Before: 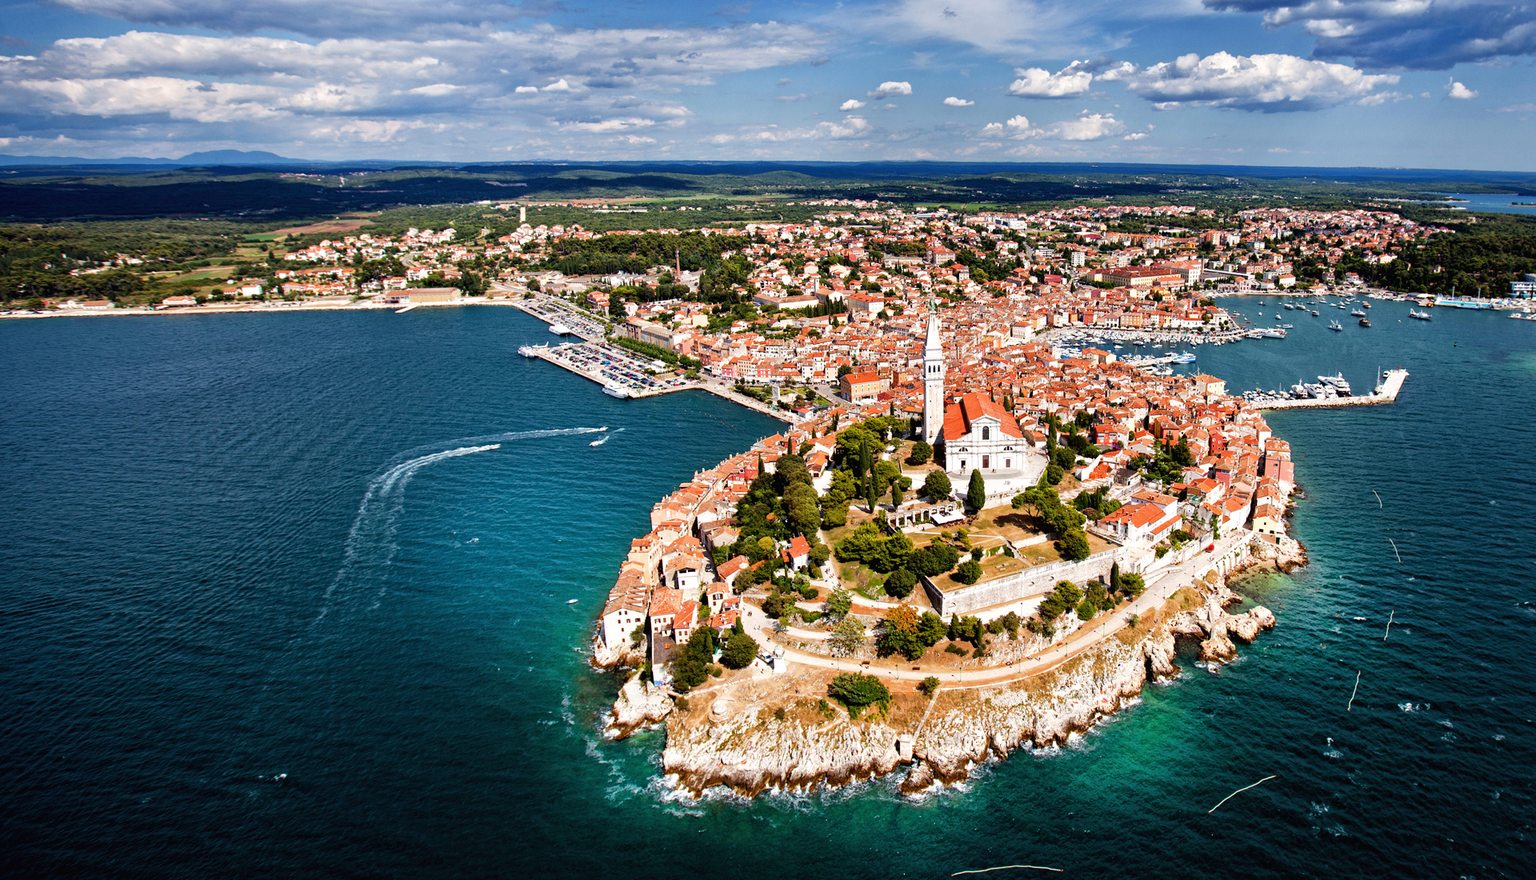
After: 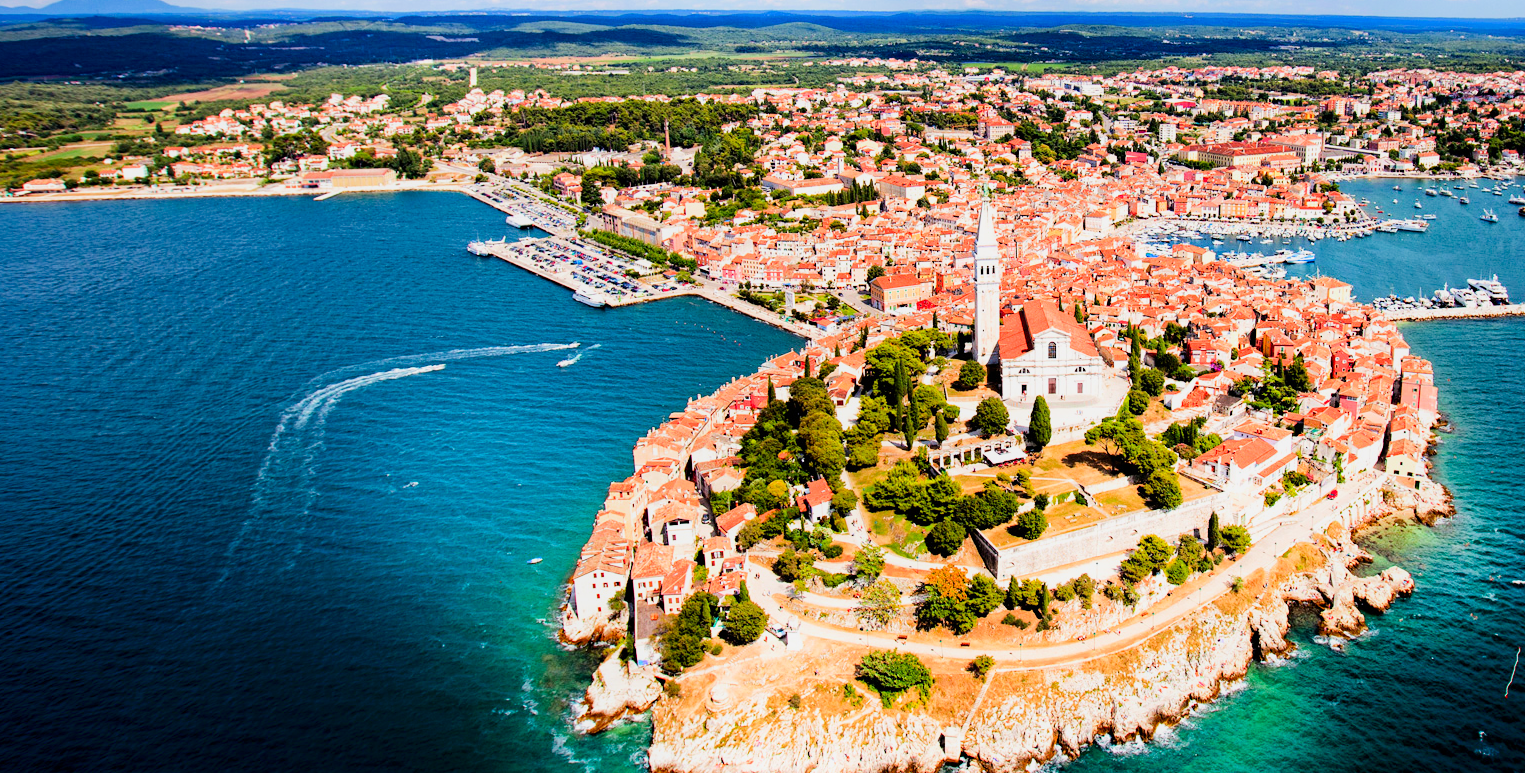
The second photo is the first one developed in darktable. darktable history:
contrast brightness saturation: brightness -0.025, saturation 0.348
exposure: black level correction 0, exposure 0.891 EV, compensate exposure bias true, compensate highlight preservation false
shadows and highlights: shadows -89.42, highlights 90.99, soften with gaussian
crop: left 9.414%, top 17.402%, right 11.145%, bottom 12.318%
filmic rgb: black relative exposure -7.65 EV, white relative exposure 4.56 EV, threshold 3.06 EV, hardness 3.61, enable highlight reconstruction true
